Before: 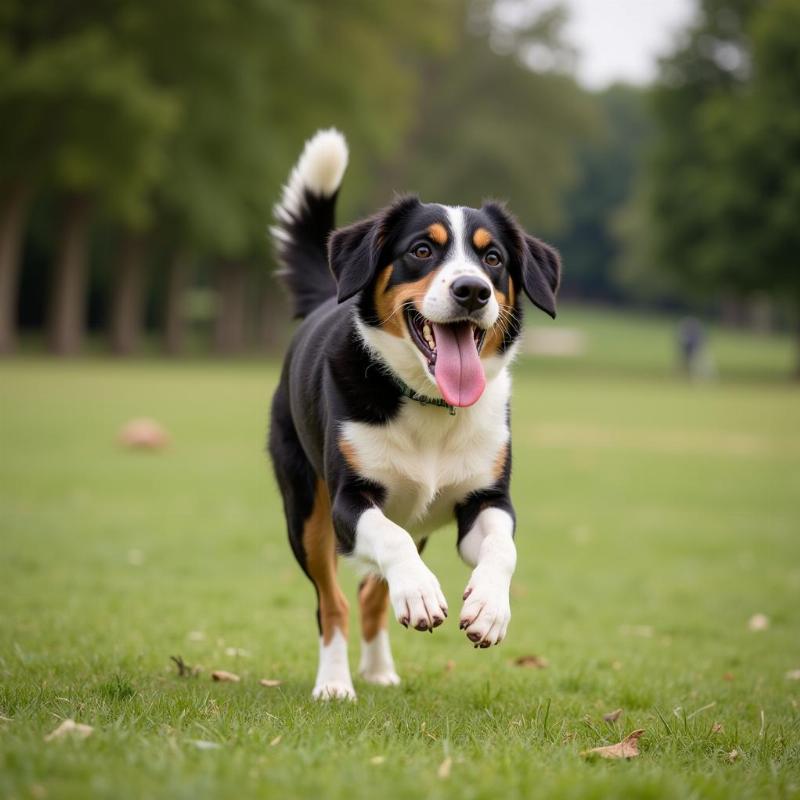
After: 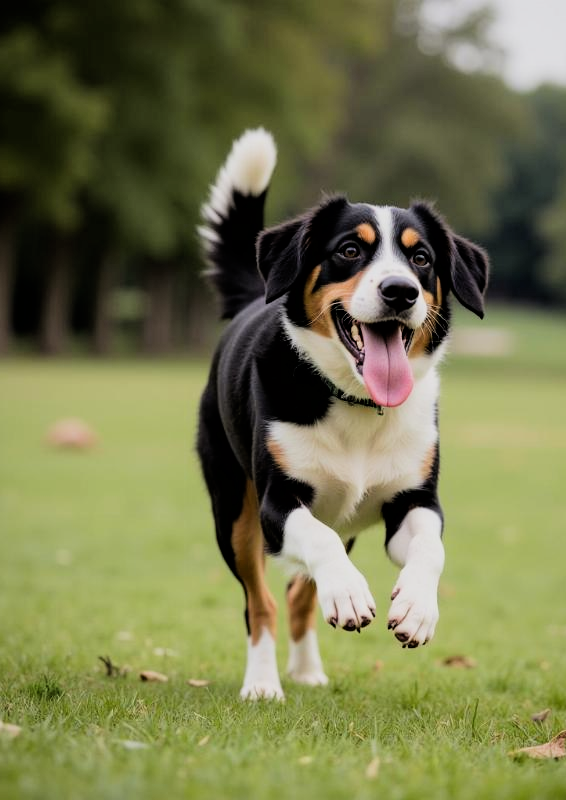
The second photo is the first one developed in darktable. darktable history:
filmic rgb: black relative exposure -5.03 EV, white relative exposure 3.98 EV, hardness 2.9, contrast 1.3, highlights saturation mix -29.31%
crop and rotate: left 9.003%, right 20.154%
